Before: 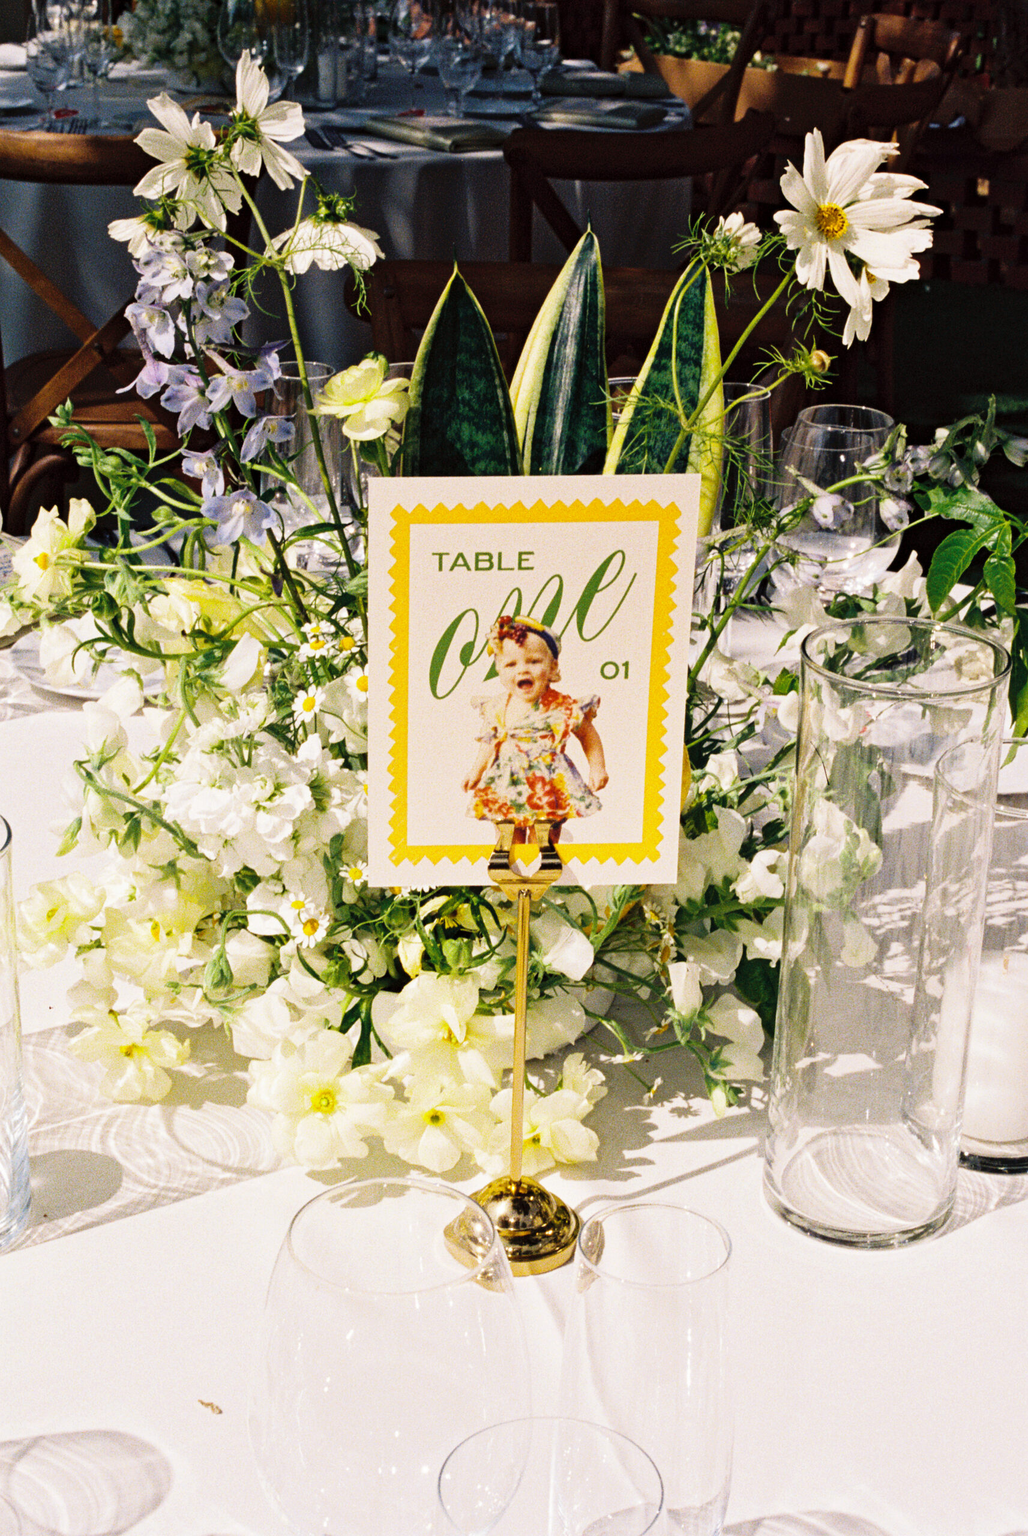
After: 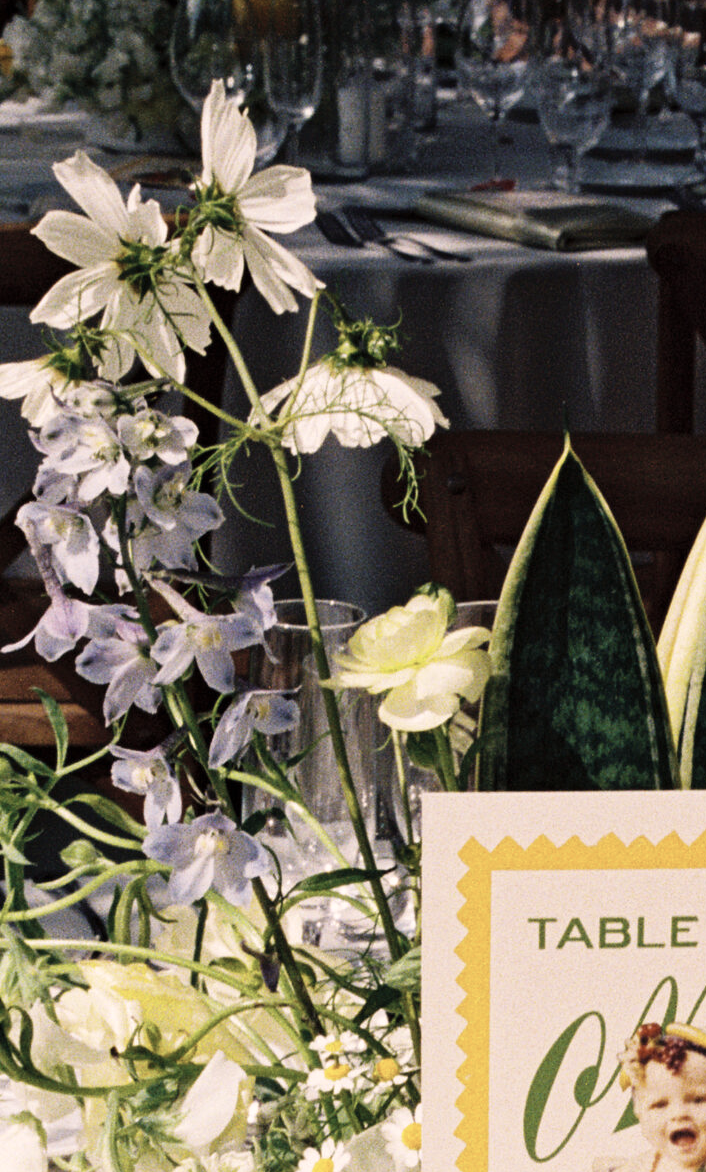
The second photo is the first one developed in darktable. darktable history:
color correction: highlights a* 5.61, highlights b* 5.25, saturation 0.652
crop and rotate: left 11.234%, top 0.117%, right 47.514%, bottom 54.065%
